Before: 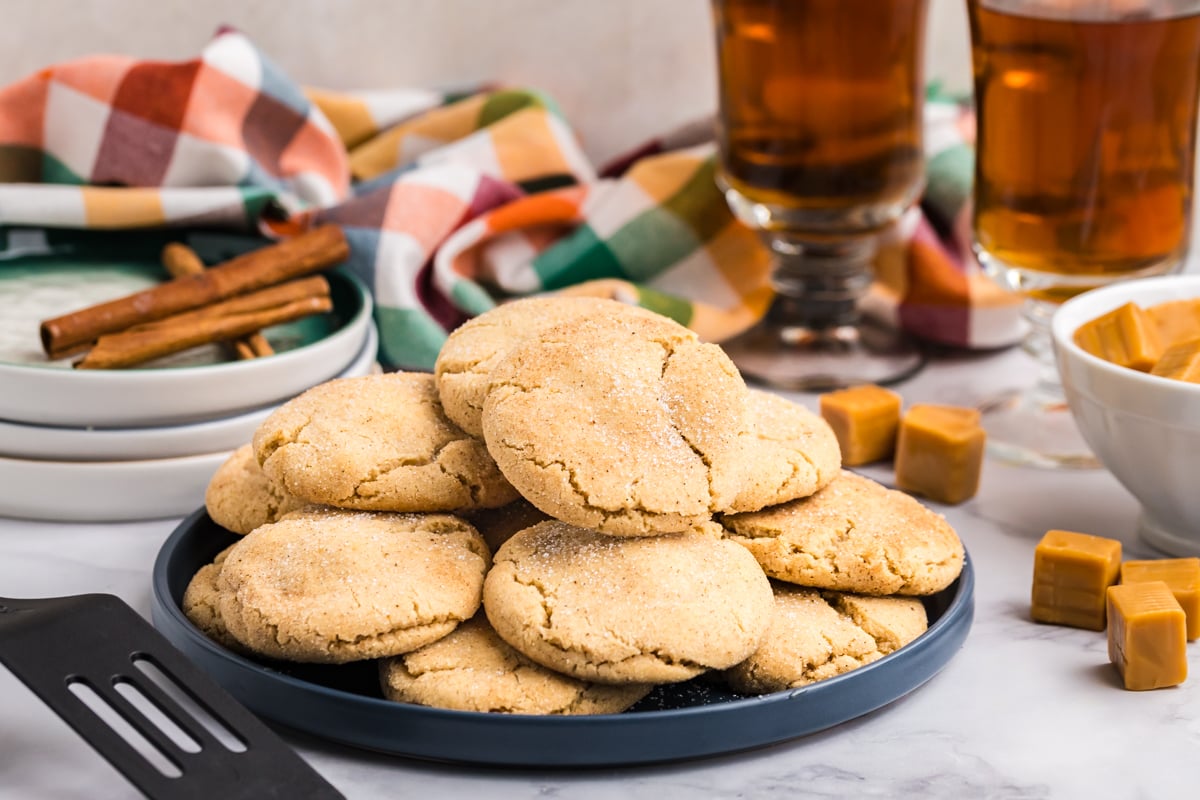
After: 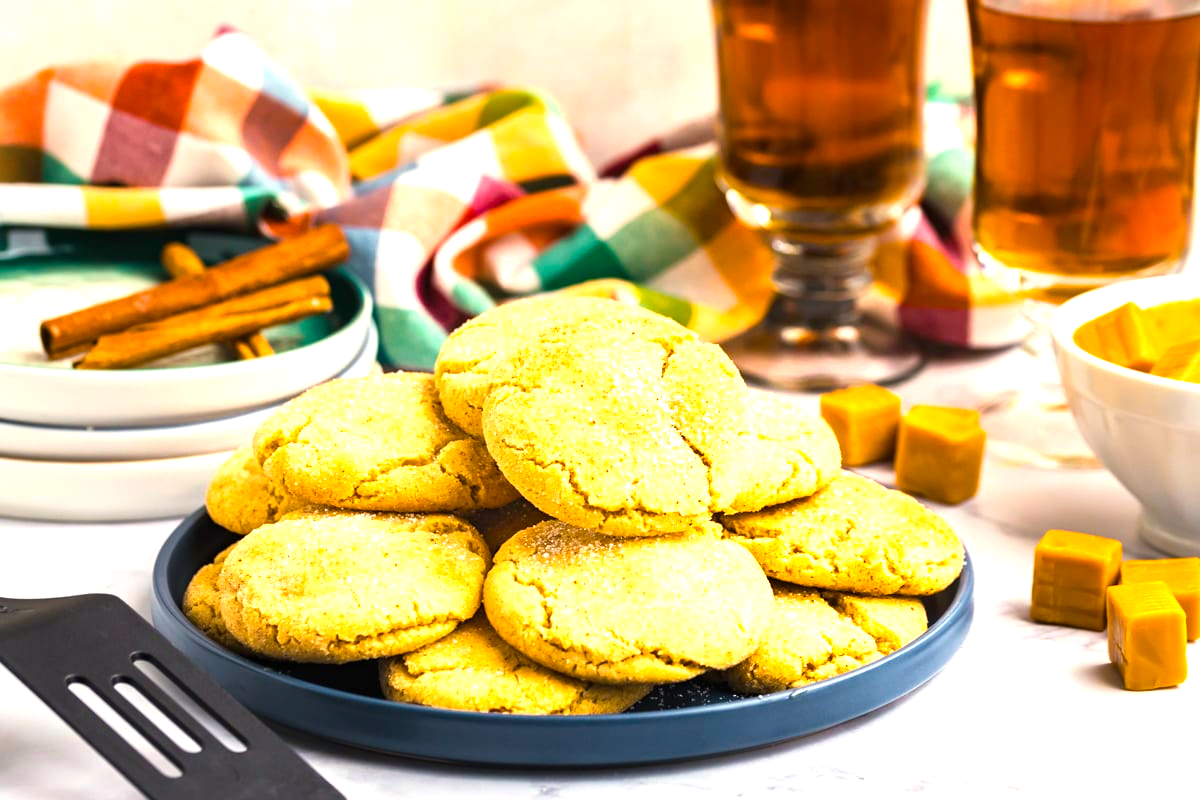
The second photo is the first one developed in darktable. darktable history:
exposure: black level correction 0, exposure 0.952 EV, compensate highlight preservation false
color balance rgb: shadows lift › chroma 0.91%, shadows lift › hue 114.65°, highlights gain › luminance 6.575%, highlights gain › chroma 2.552%, highlights gain › hue 92.61°, perceptual saturation grading › global saturation 25.319%, global vibrance 34.47%
